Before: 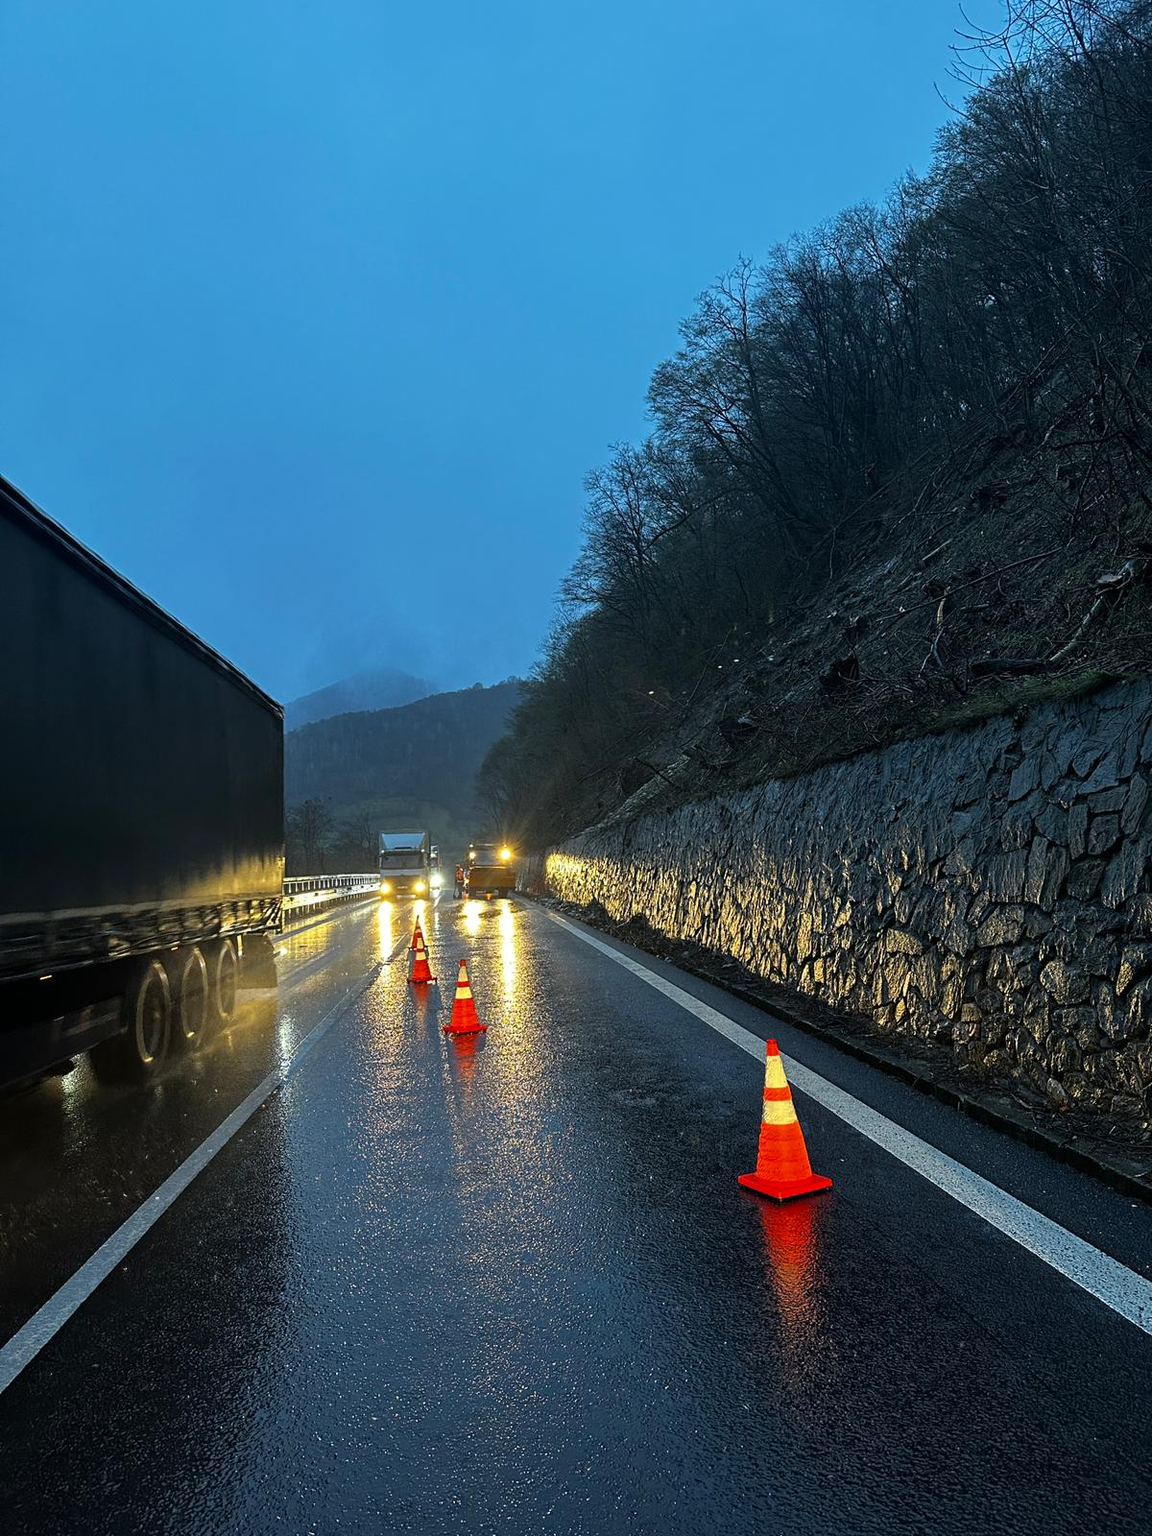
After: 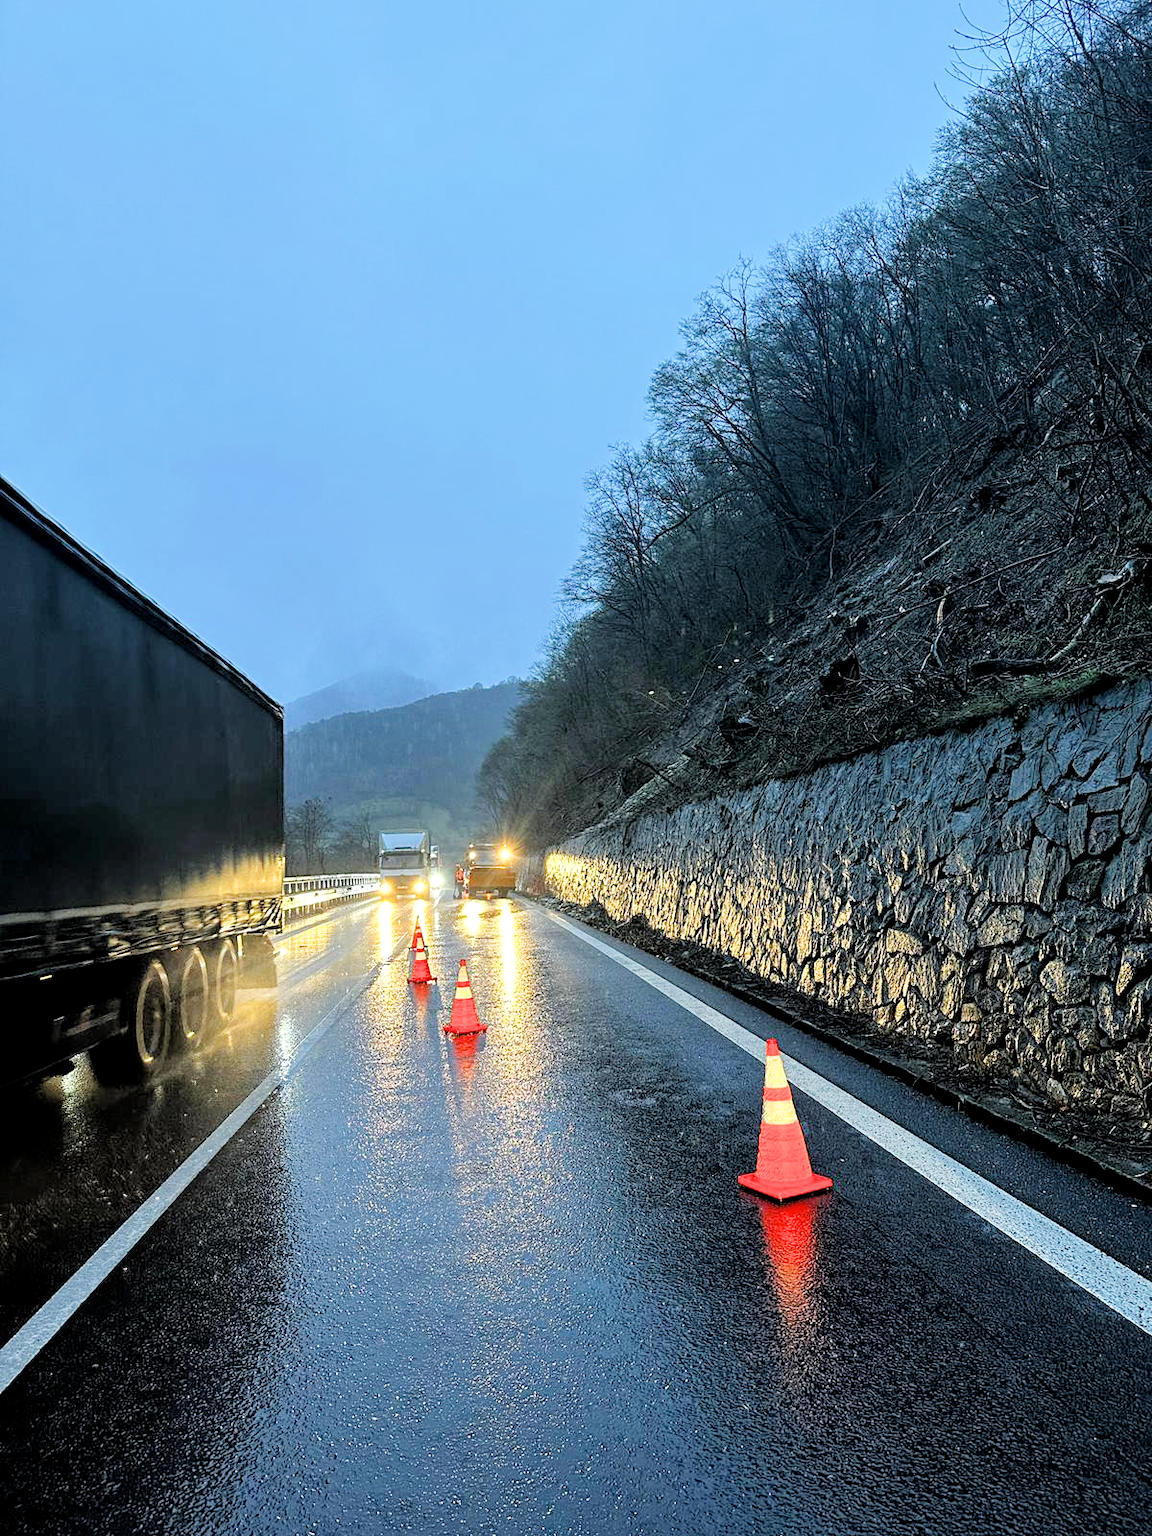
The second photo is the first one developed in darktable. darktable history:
exposure: black level correction 0, exposure 1.678 EV, compensate exposure bias true, compensate highlight preservation false
local contrast: highlights 105%, shadows 97%, detail 119%, midtone range 0.2
filmic rgb: black relative exposure -4.33 EV, white relative exposure 4.56 EV, hardness 2.38, contrast 1.054
